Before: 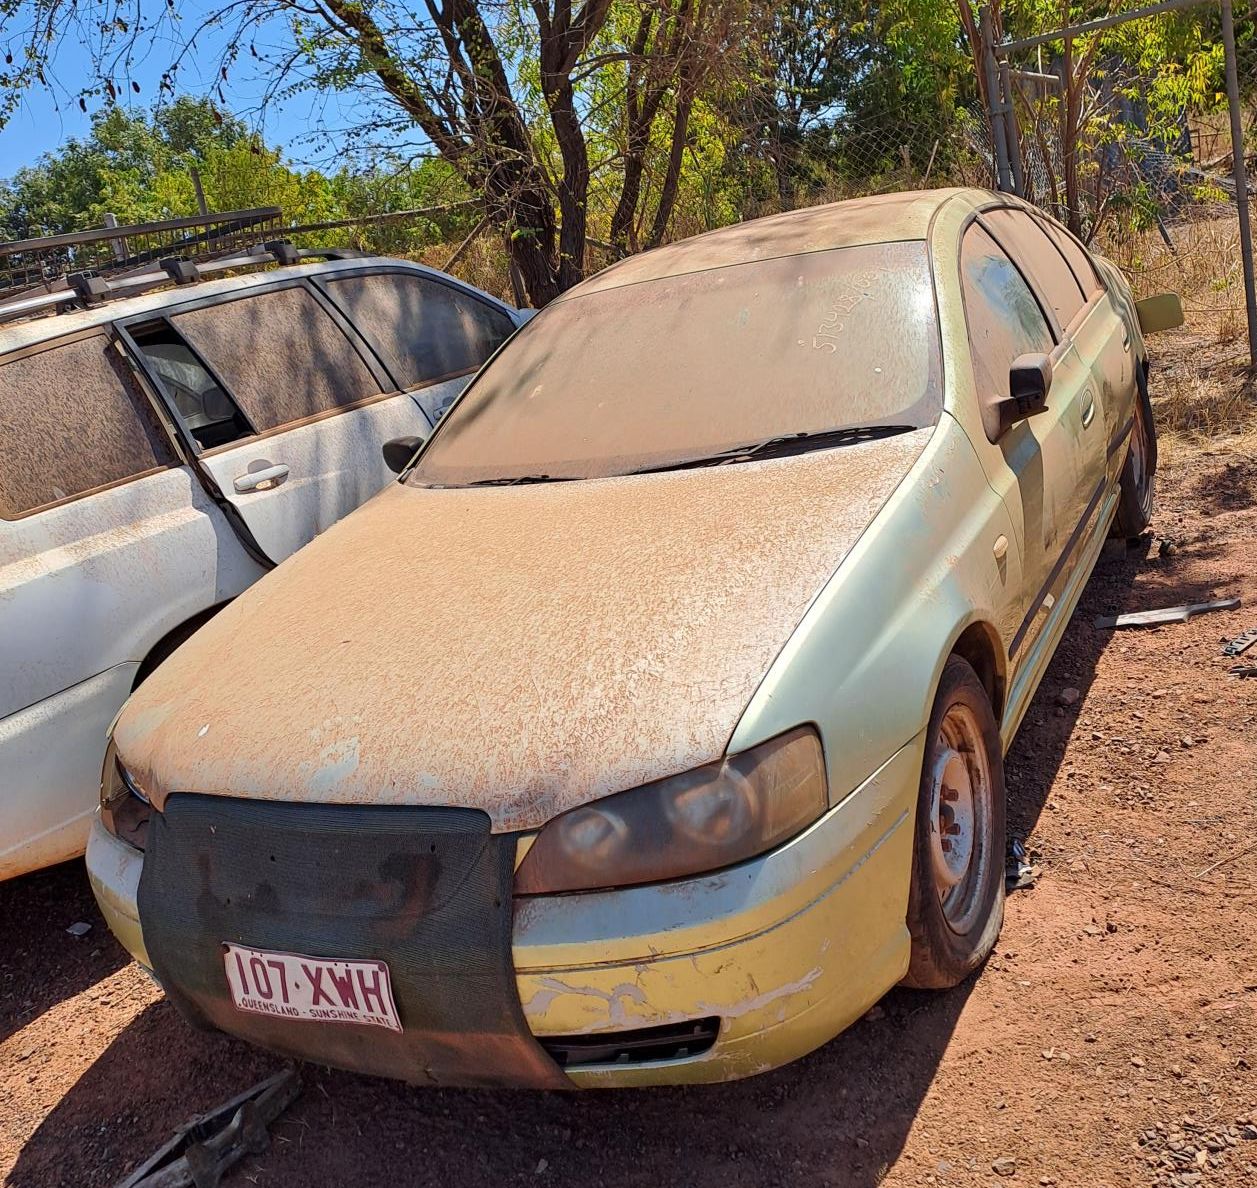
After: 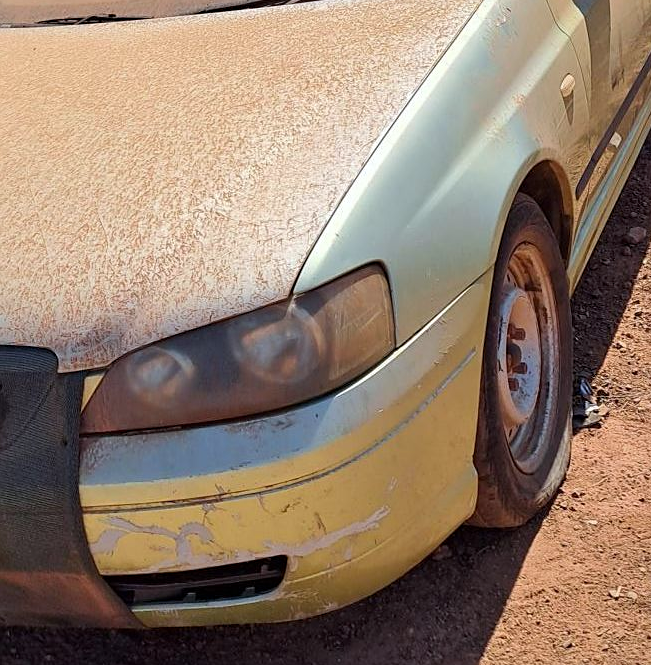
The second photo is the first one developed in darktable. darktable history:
sharpen: amount 0.2
white balance: red 0.982, blue 1.018
crop: left 34.479%, top 38.822%, right 13.718%, bottom 5.172%
tone curve: curves: ch0 [(0, 0) (0.003, 0.003) (0.011, 0.011) (0.025, 0.025) (0.044, 0.044) (0.069, 0.069) (0.1, 0.099) (0.136, 0.135) (0.177, 0.176) (0.224, 0.223) (0.277, 0.275) (0.335, 0.333) (0.399, 0.396) (0.468, 0.465) (0.543, 0.541) (0.623, 0.622) (0.709, 0.708) (0.801, 0.8) (0.898, 0.897) (1, 1)], preserve colors none
